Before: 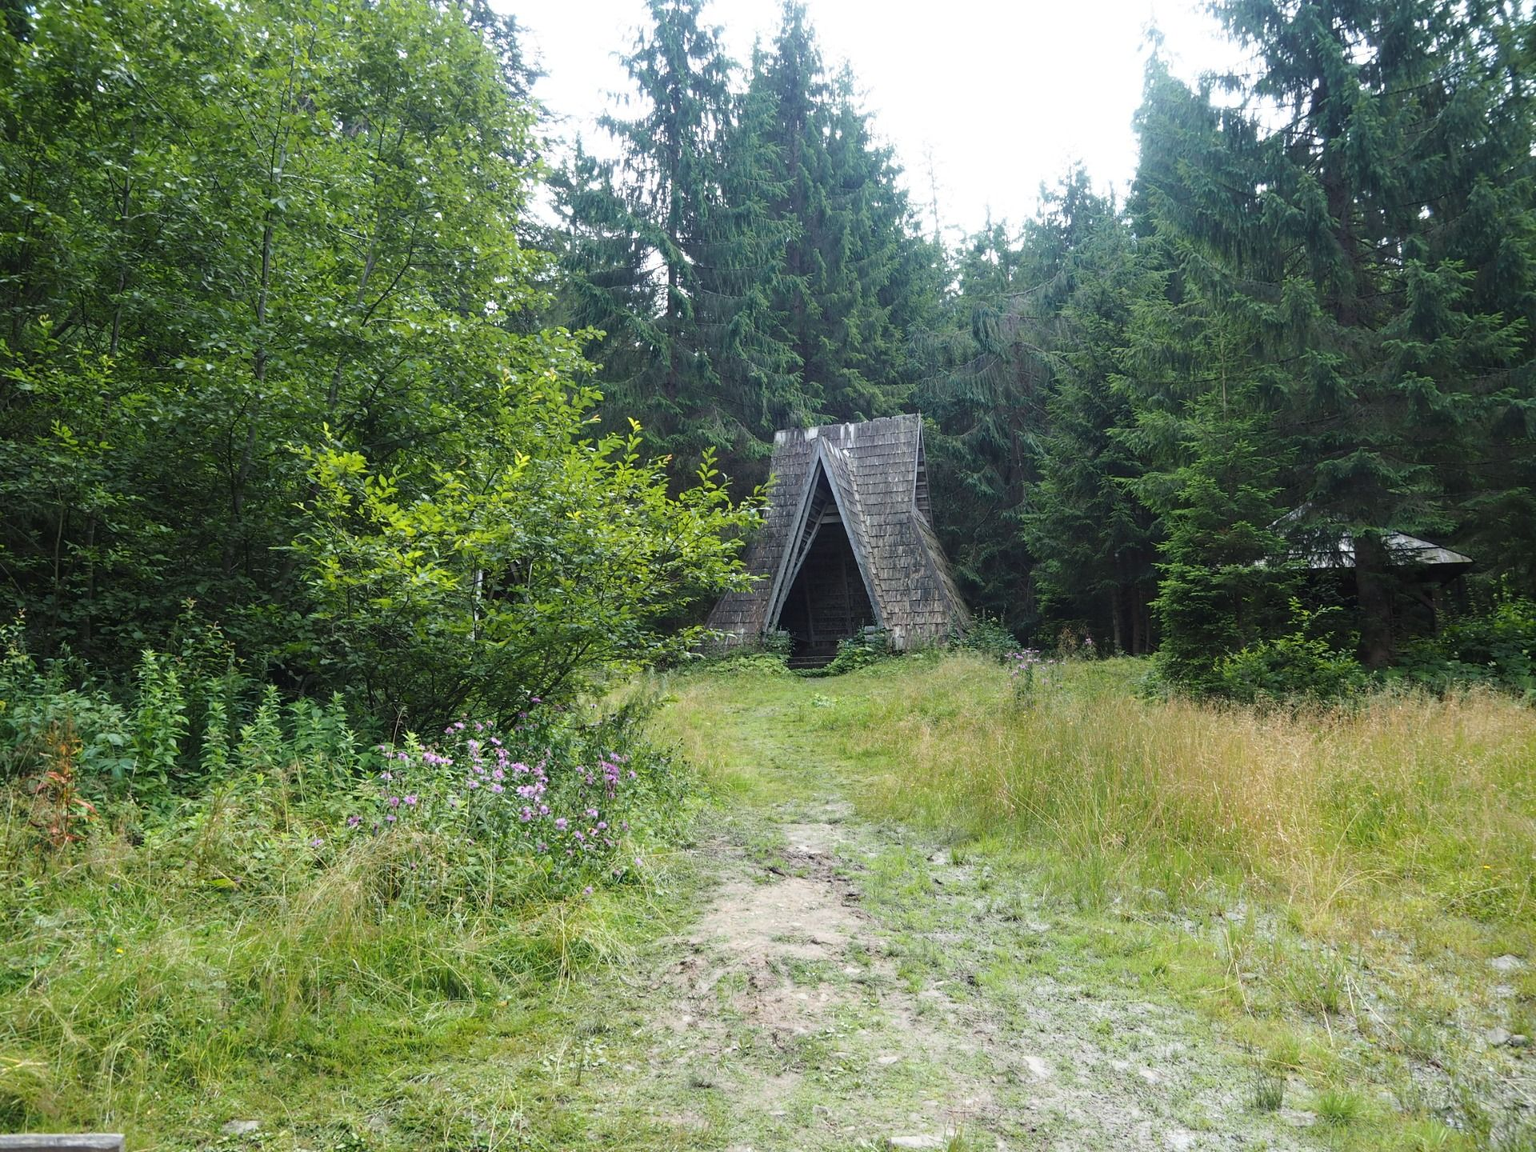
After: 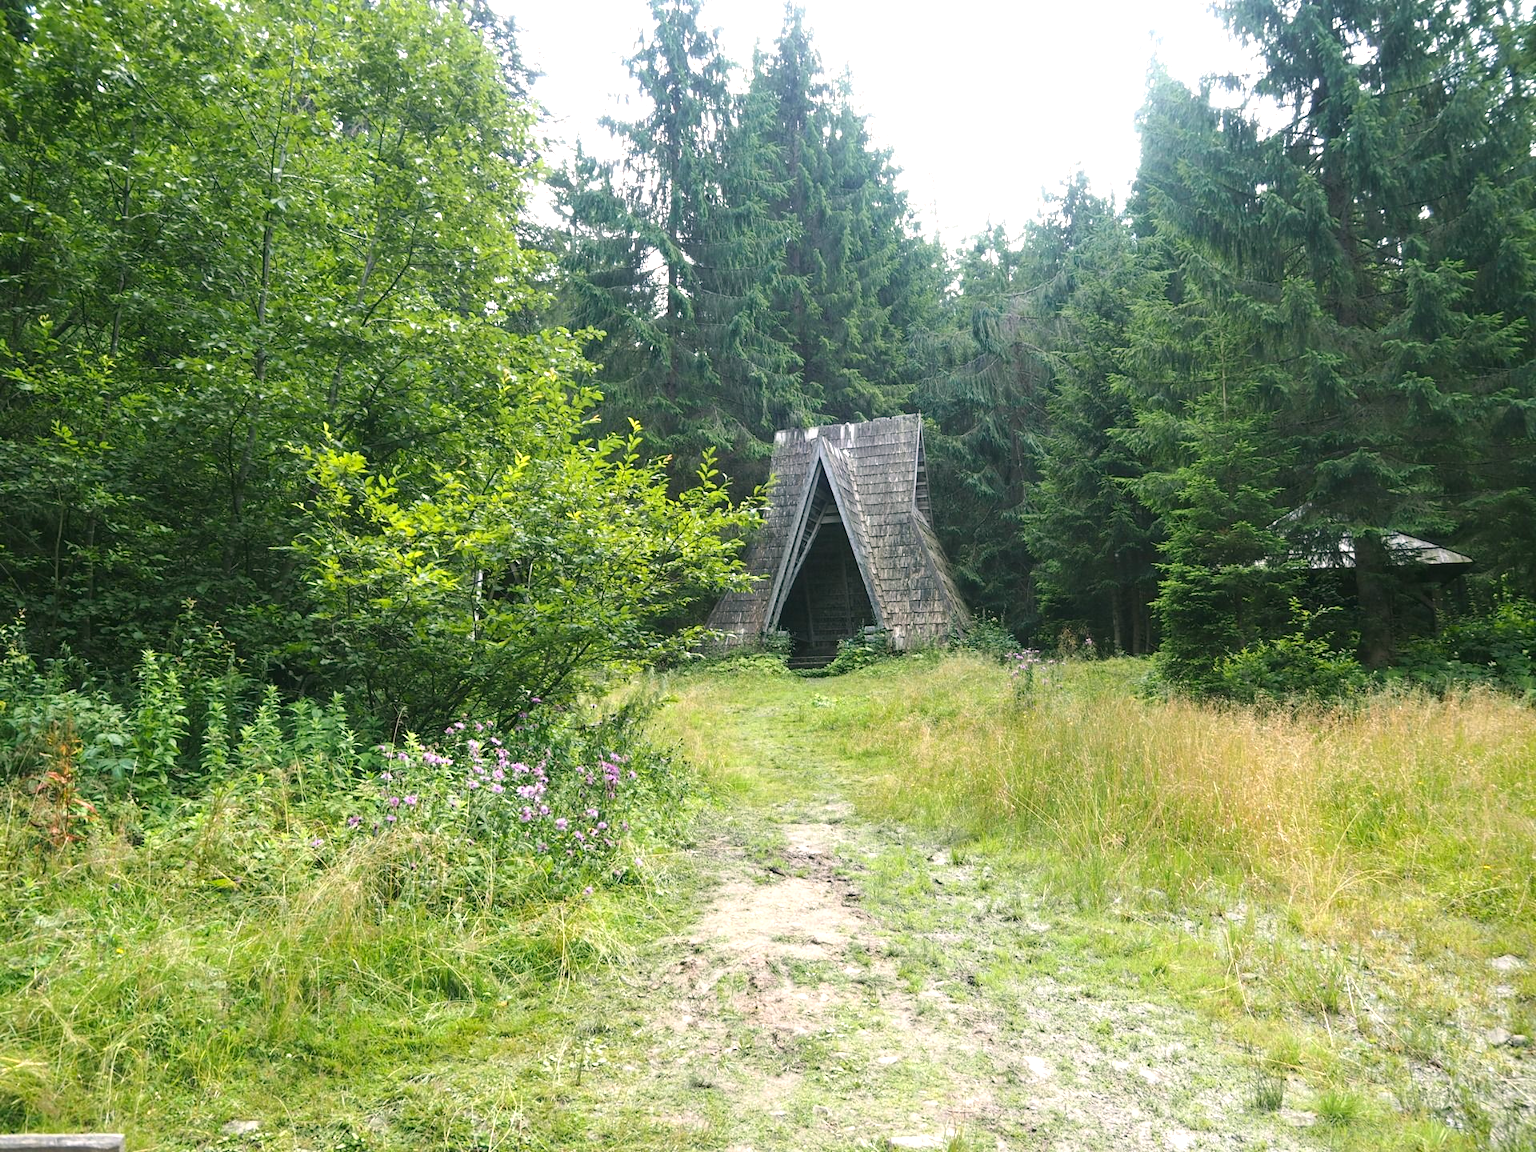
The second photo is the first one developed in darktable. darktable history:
exposure: black level correction -0.002, exposure 0.541 EV, compensate highlight preservation false
color correction: highlights a* 4.11, highlights b* 4.95, shadows a* -7.05, shadows b* 4.54
